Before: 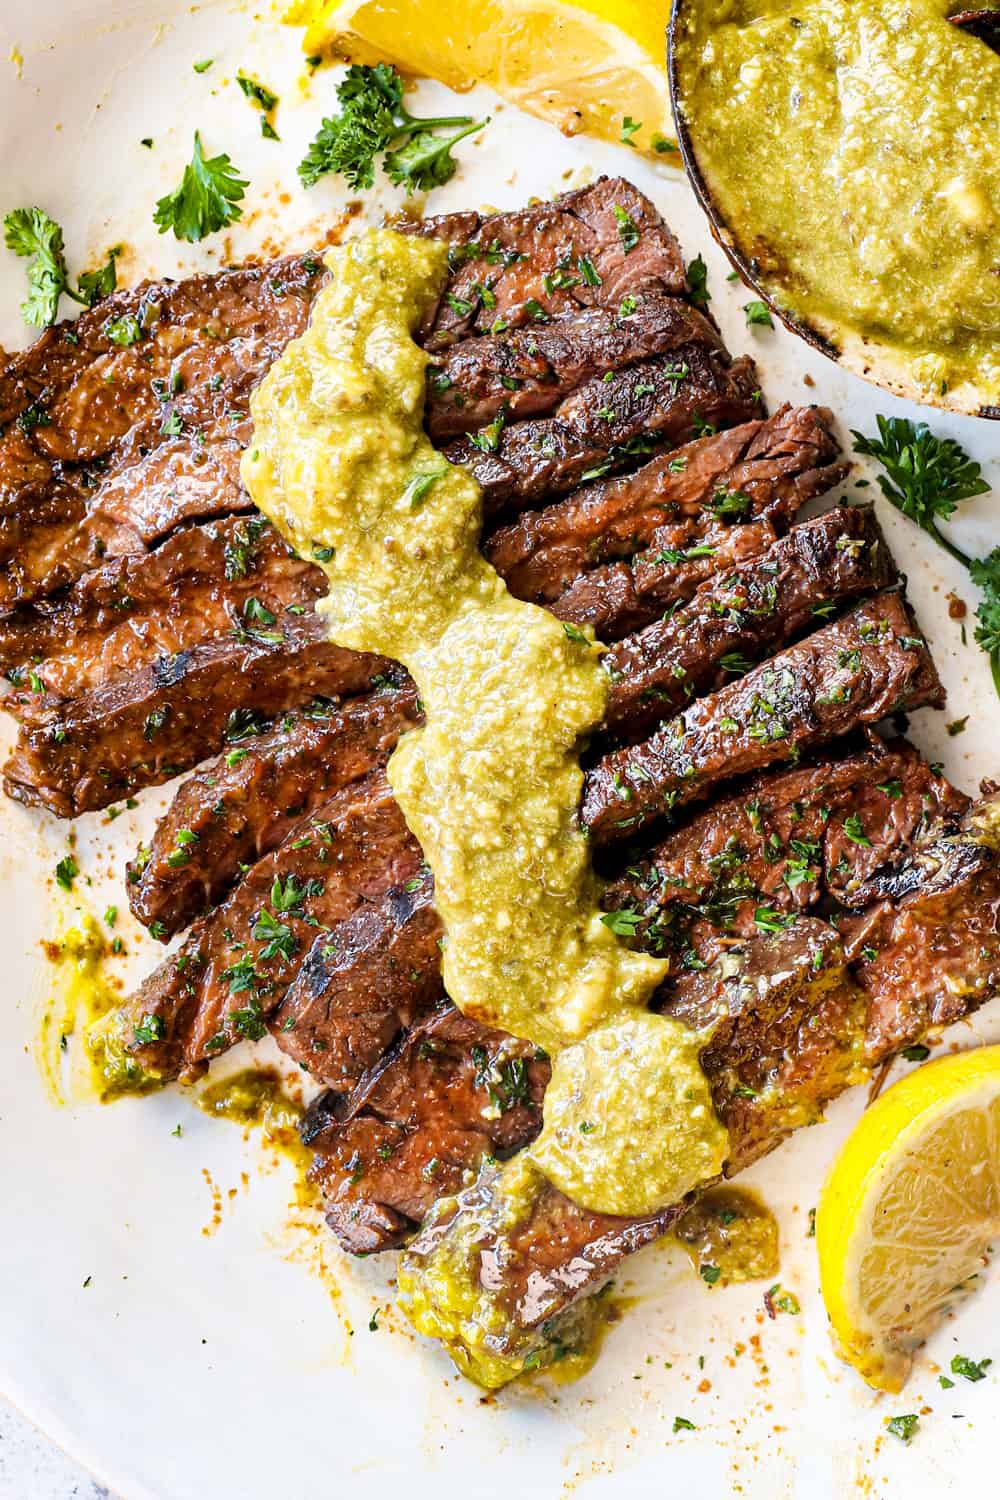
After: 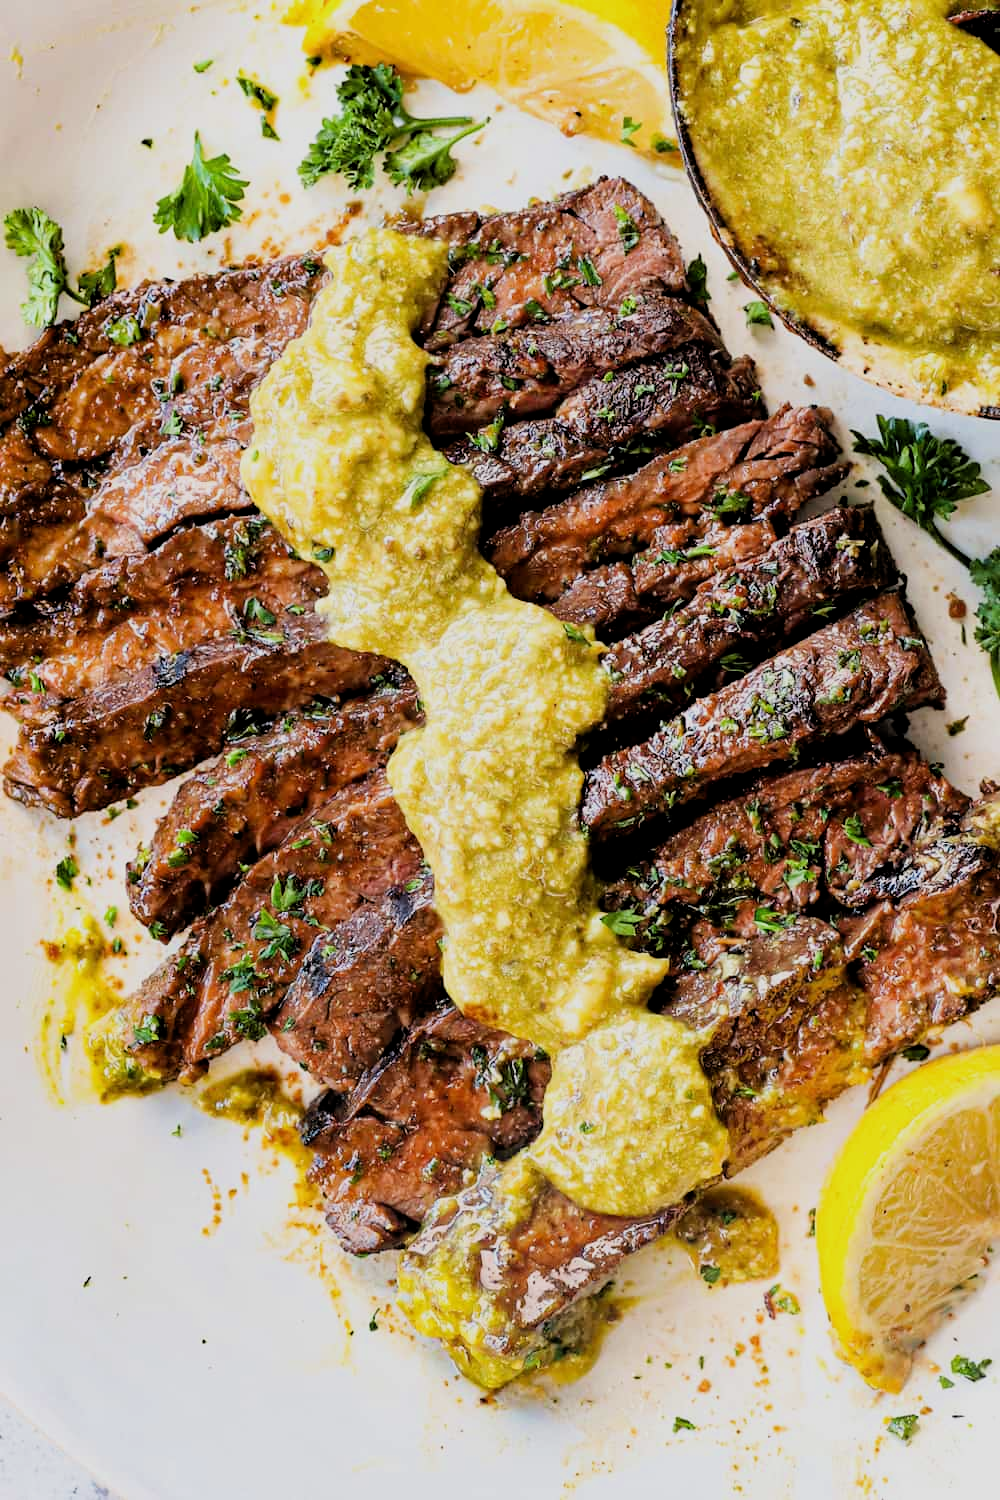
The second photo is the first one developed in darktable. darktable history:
filmic rgb: black relative exposure -7.76 EV, white relative exposure 4.43 EV, target black luminance 0%, hardness 3.75, latitude 50.64%, contrast 1.066, highlights saturation mix 9.48%, shadows ↔ highlights balance -0.278%, iterations of high-quality reconstruction 0
